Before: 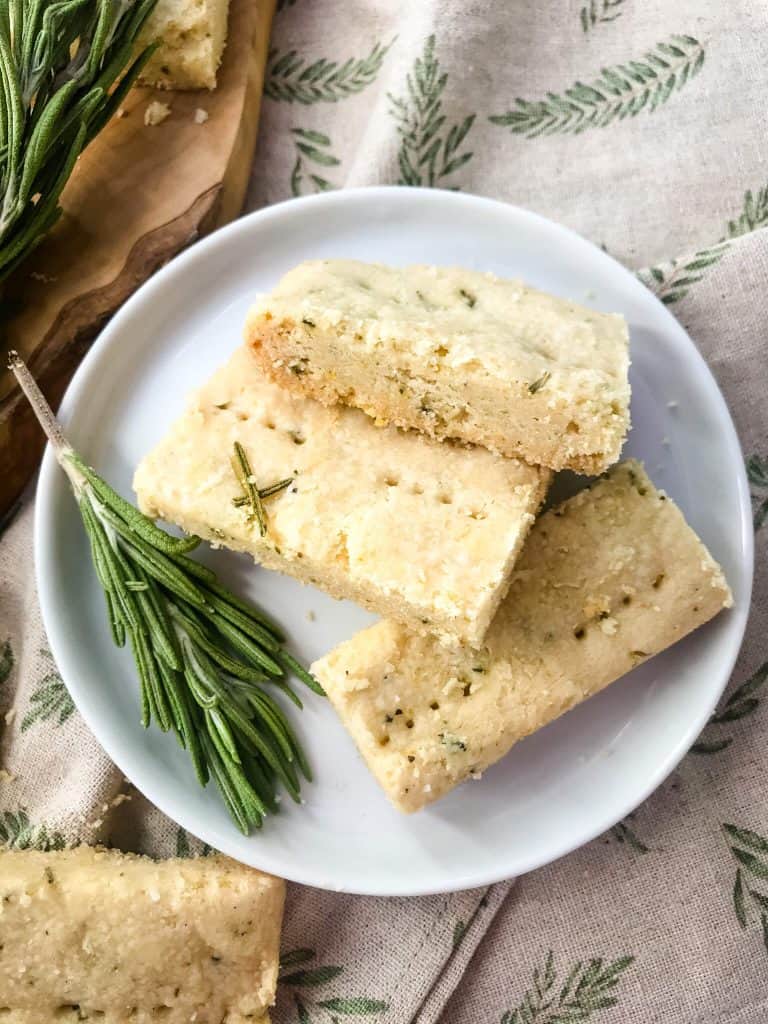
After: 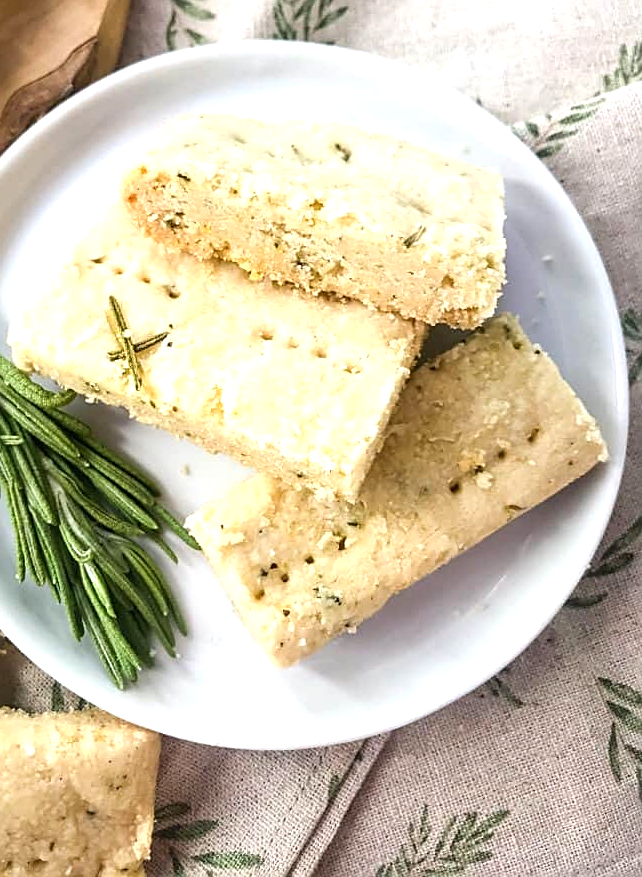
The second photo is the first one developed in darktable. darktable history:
exposure: exposure 0.505 EV, compensate highlight preservation false
sharpen: on, module defaults
crop: left 16.331%, top 14.341%
contrast brightness saturation: saturation -0.054
